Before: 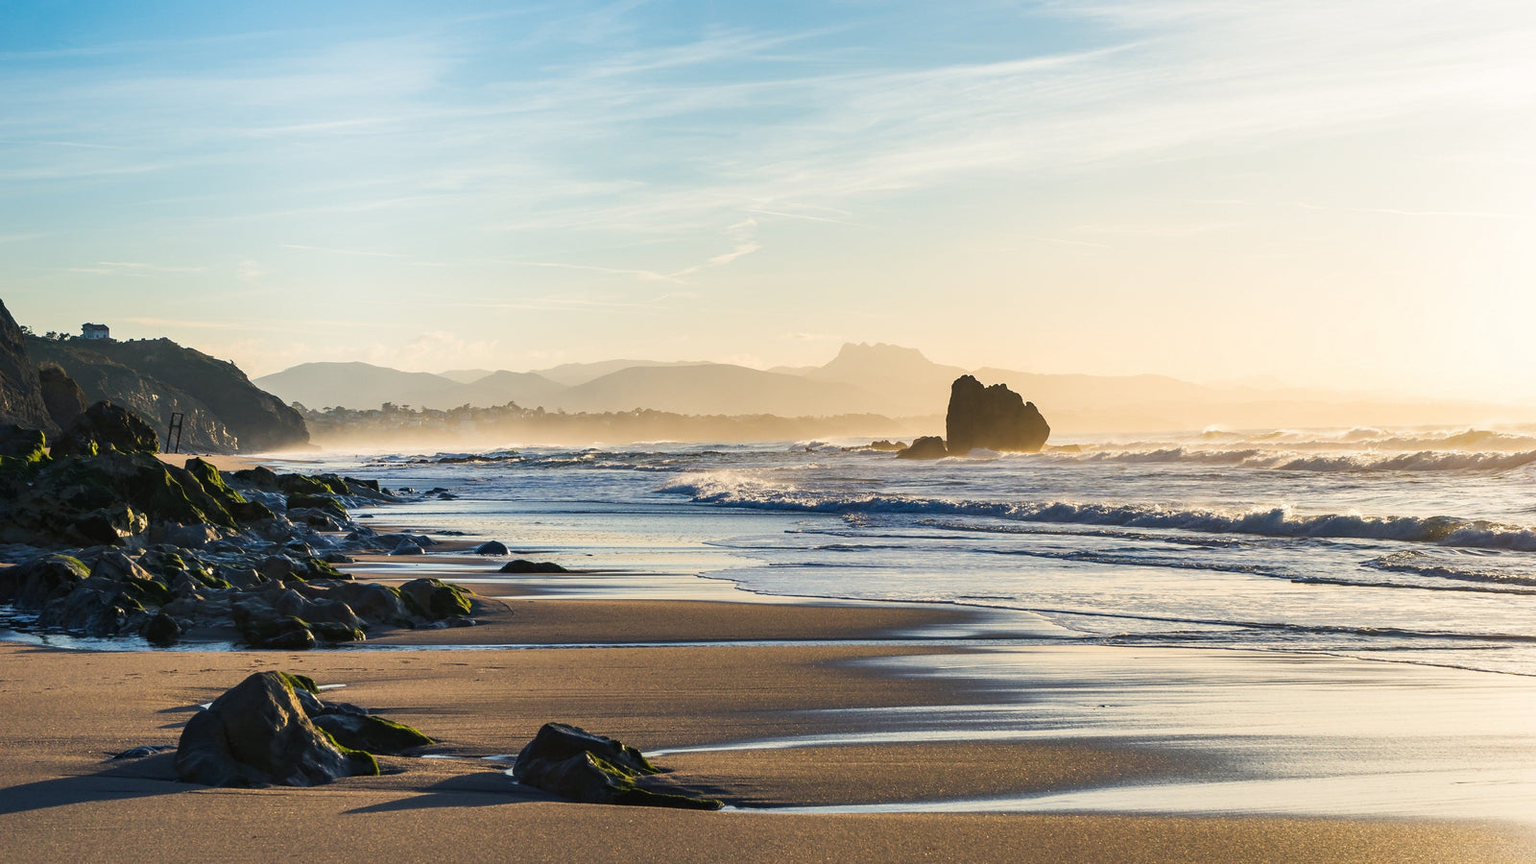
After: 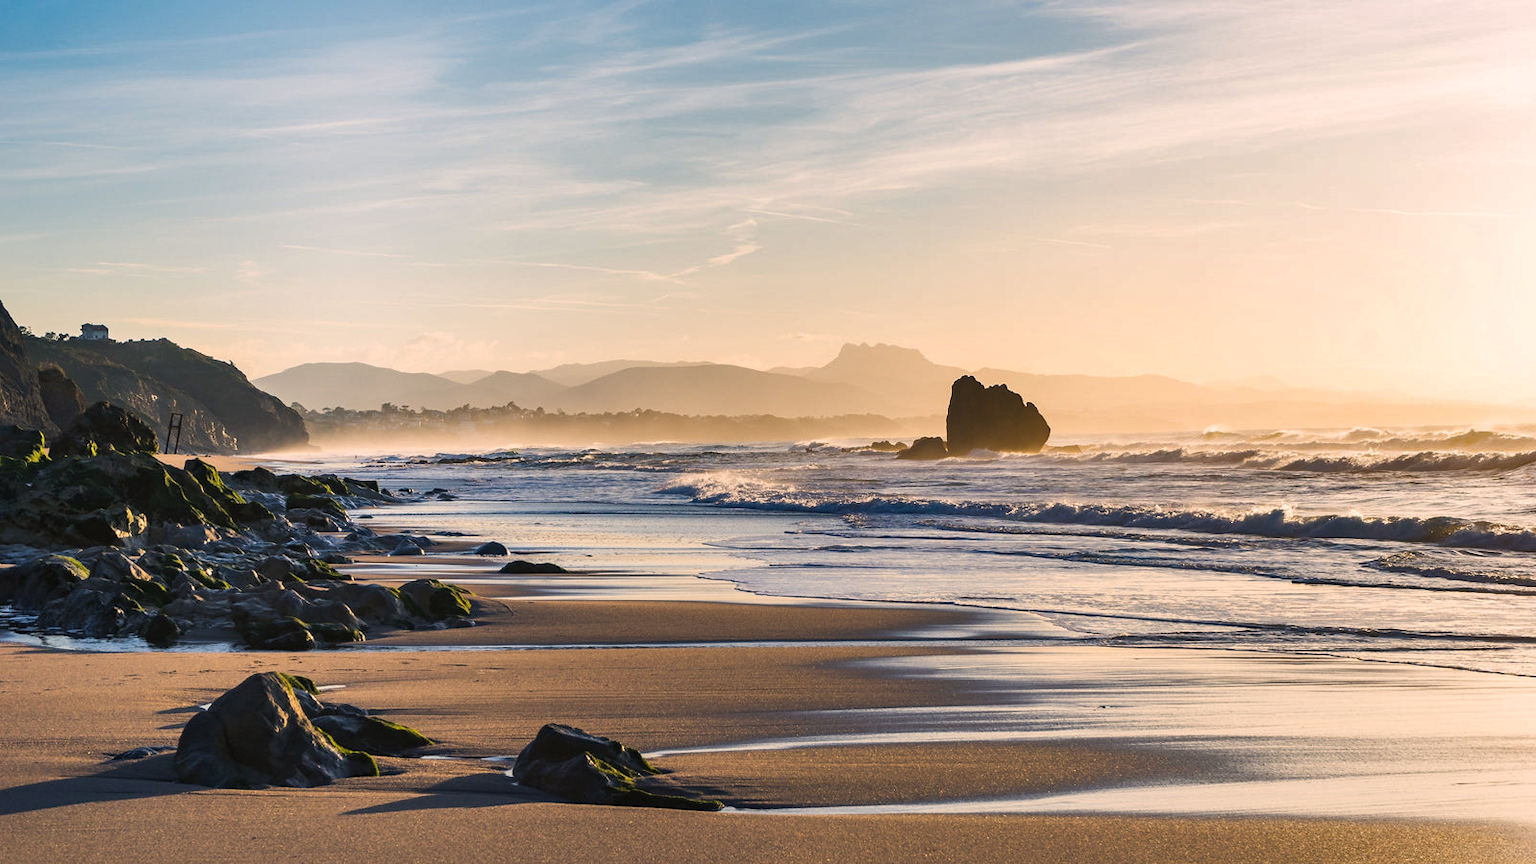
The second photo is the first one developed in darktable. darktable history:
crop and rotate: left 0.071%, bottom 0.013%
color correction: highlights a* 7.92, highlights b* 3.94
shadows and highlights: low approximation 0.01, soften with gaussian
